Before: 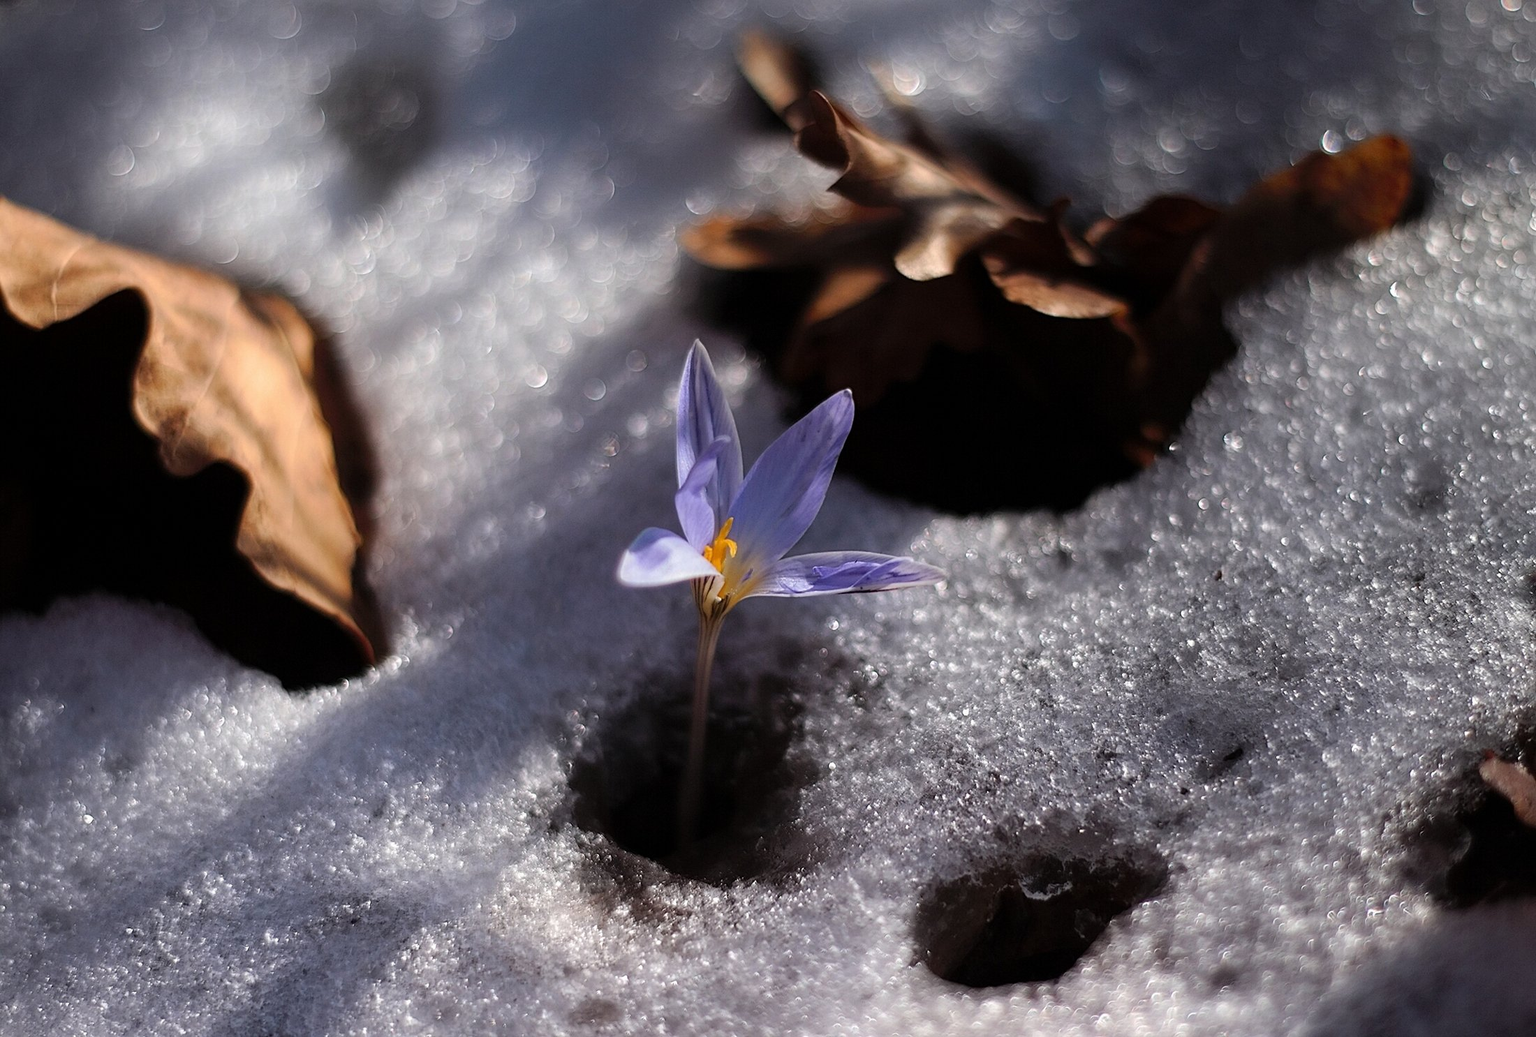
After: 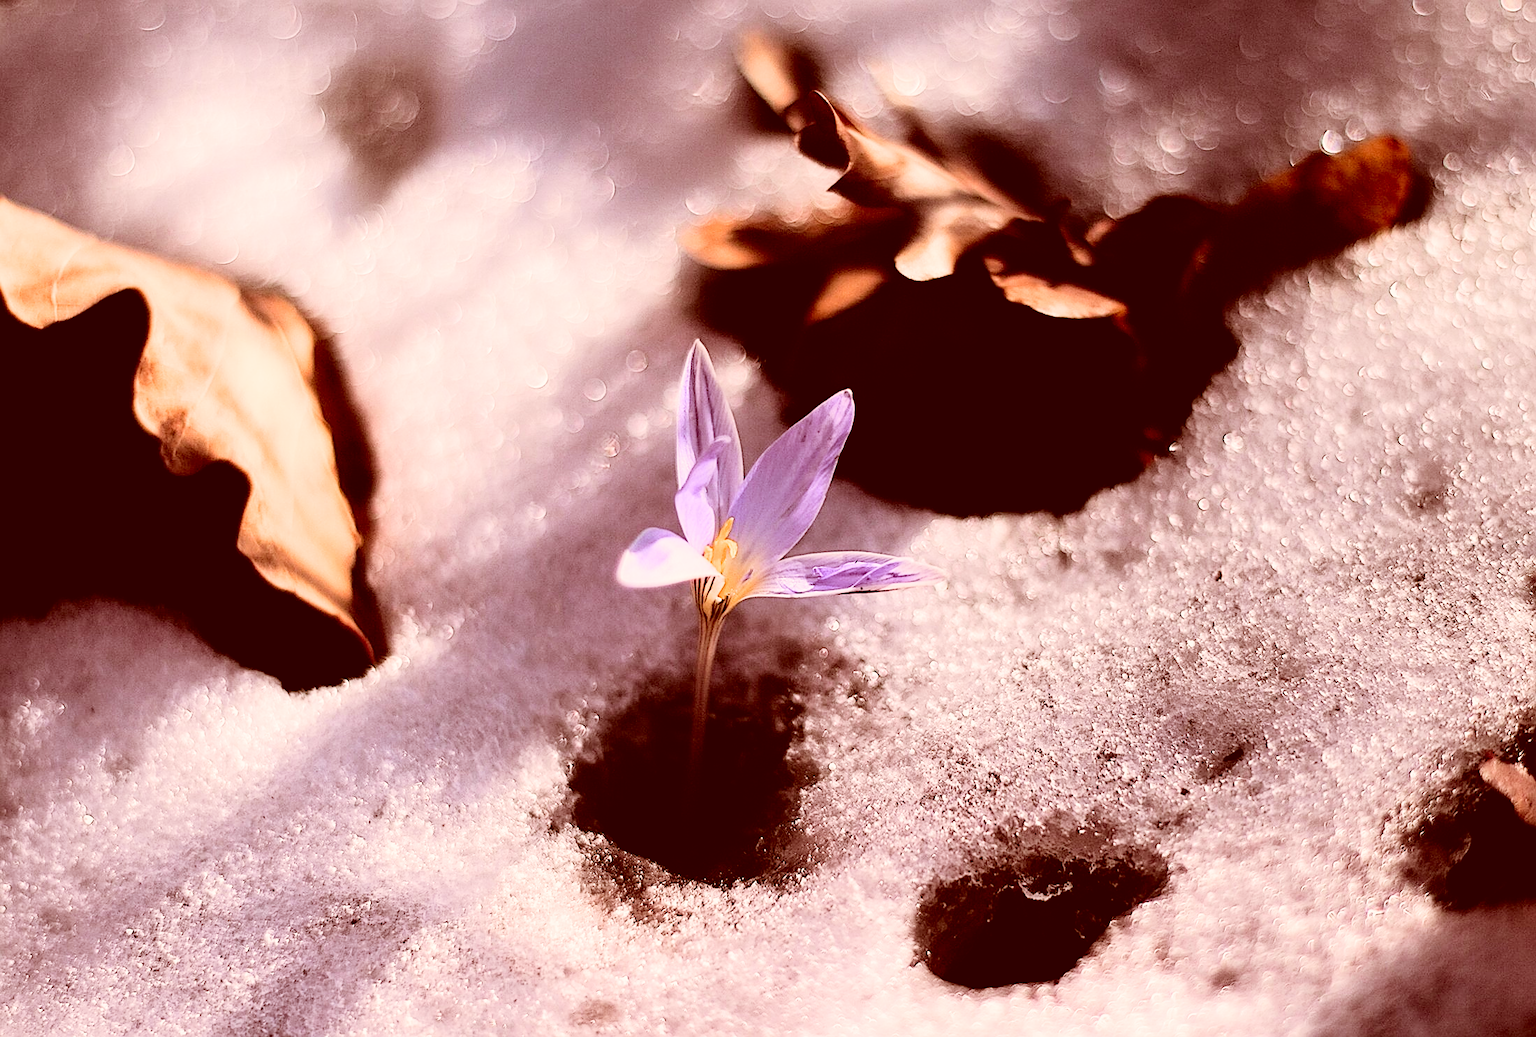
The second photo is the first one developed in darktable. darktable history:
exposure: black level correction 0, exposure 1.55 EV, compensate exposure bias true, compensate highlight preservation false
sharpen: on, module defaults
color correction: highlights a* 9.03, highlights b* 8.71, shadows a* 40, shadows b* 40, saturation 0.8
rgb curve: curves: ch0 [(0, 0) (0.078, 0.051) (0.929, 0.956) (1, 1)], compensate middle gray true
filmic rgb: middle gray luminance 18.42%, black relative exposure -9 EV, white relative exposure 3.75 EV, threshold 6 EV, target black luminance 0%, hardness 4.85, latitude 67.35%, contrast 0.955, highlights saturation mix 20%, shadows ↔ highlights balance 21.36%, add noise in highlights 0, preserve chrominance luminance Y, color science v3 (2019), use custom middle-gray values true, iterations of high-quality reconstruction 0, contrast in highlights soft, enable highlight reconstruction true
tone equalizer: -8 EV -0.417 EV, -7 EV -0.389 EV, -6 EV -0.333 EV, -5 EV -0.222 EV, -3 EV 0.222 EV, -2 EV 0.333 EV, -1 EV 0.389 EV, +0 EV 0.417 EV, edges refinement/feathering 500, mask exposure compensation -1.57 EV, preserve details no
contrast equalizer: y [[0.5, 0.5, 0.468, 0.5, 0.5, 0.5], [0.5 ×6], [0.5 ×6], [0 ×6], [0 ×6]]
